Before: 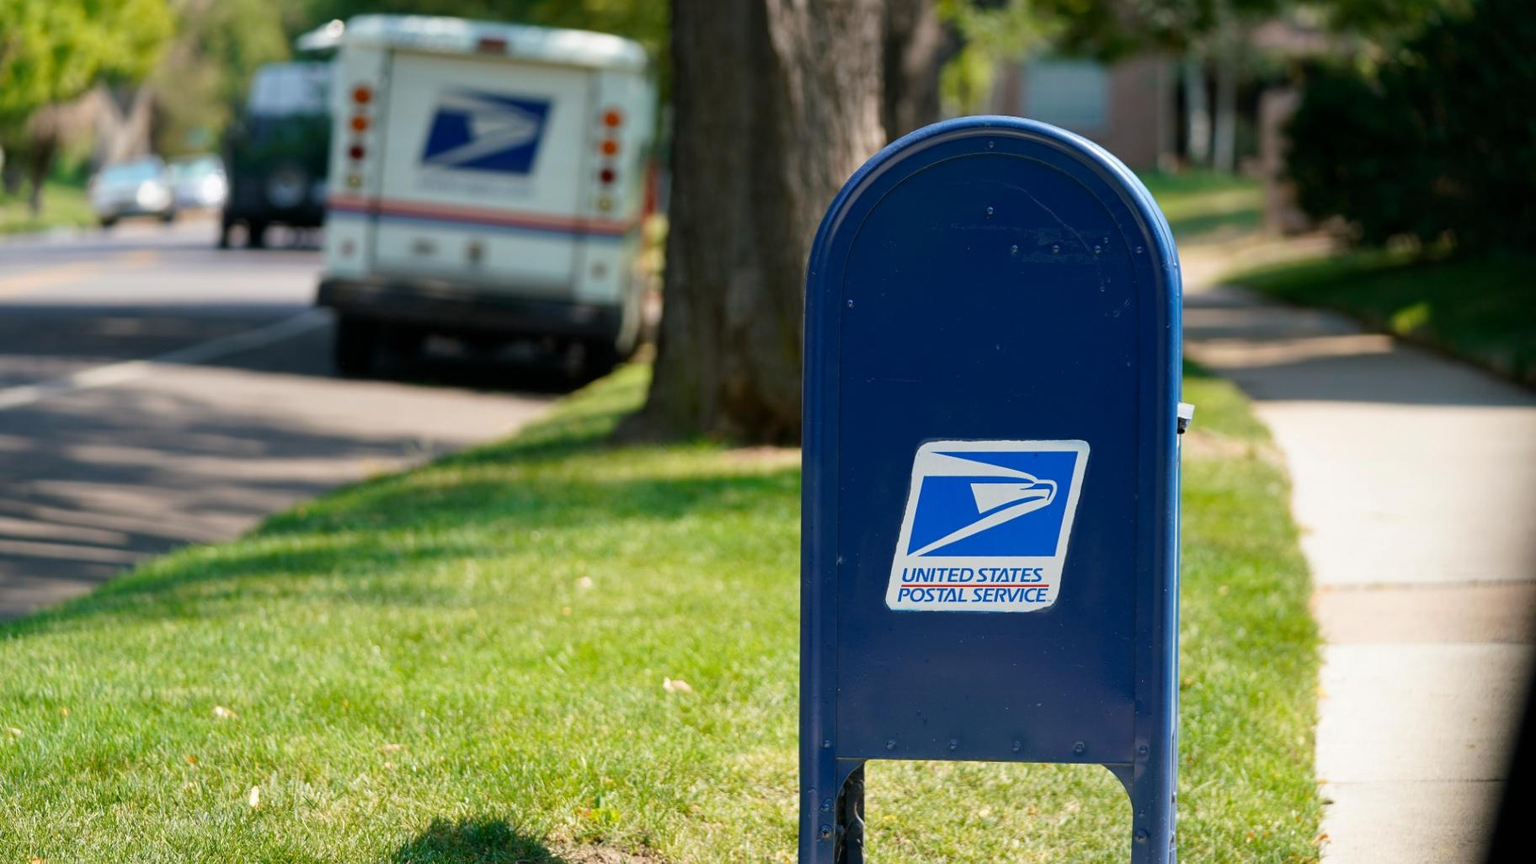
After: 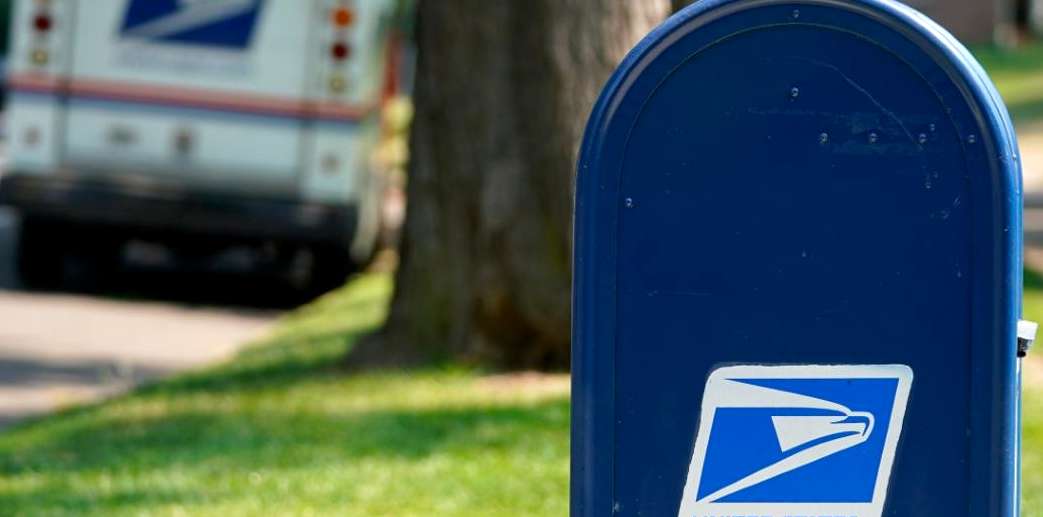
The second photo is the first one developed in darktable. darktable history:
exposure: black level correction 0.001, exposure 0.3 EV, compensate highlight preservation false
crop: left 20.932%, top 15.471%, right 21.848%, bottom 34.081%
